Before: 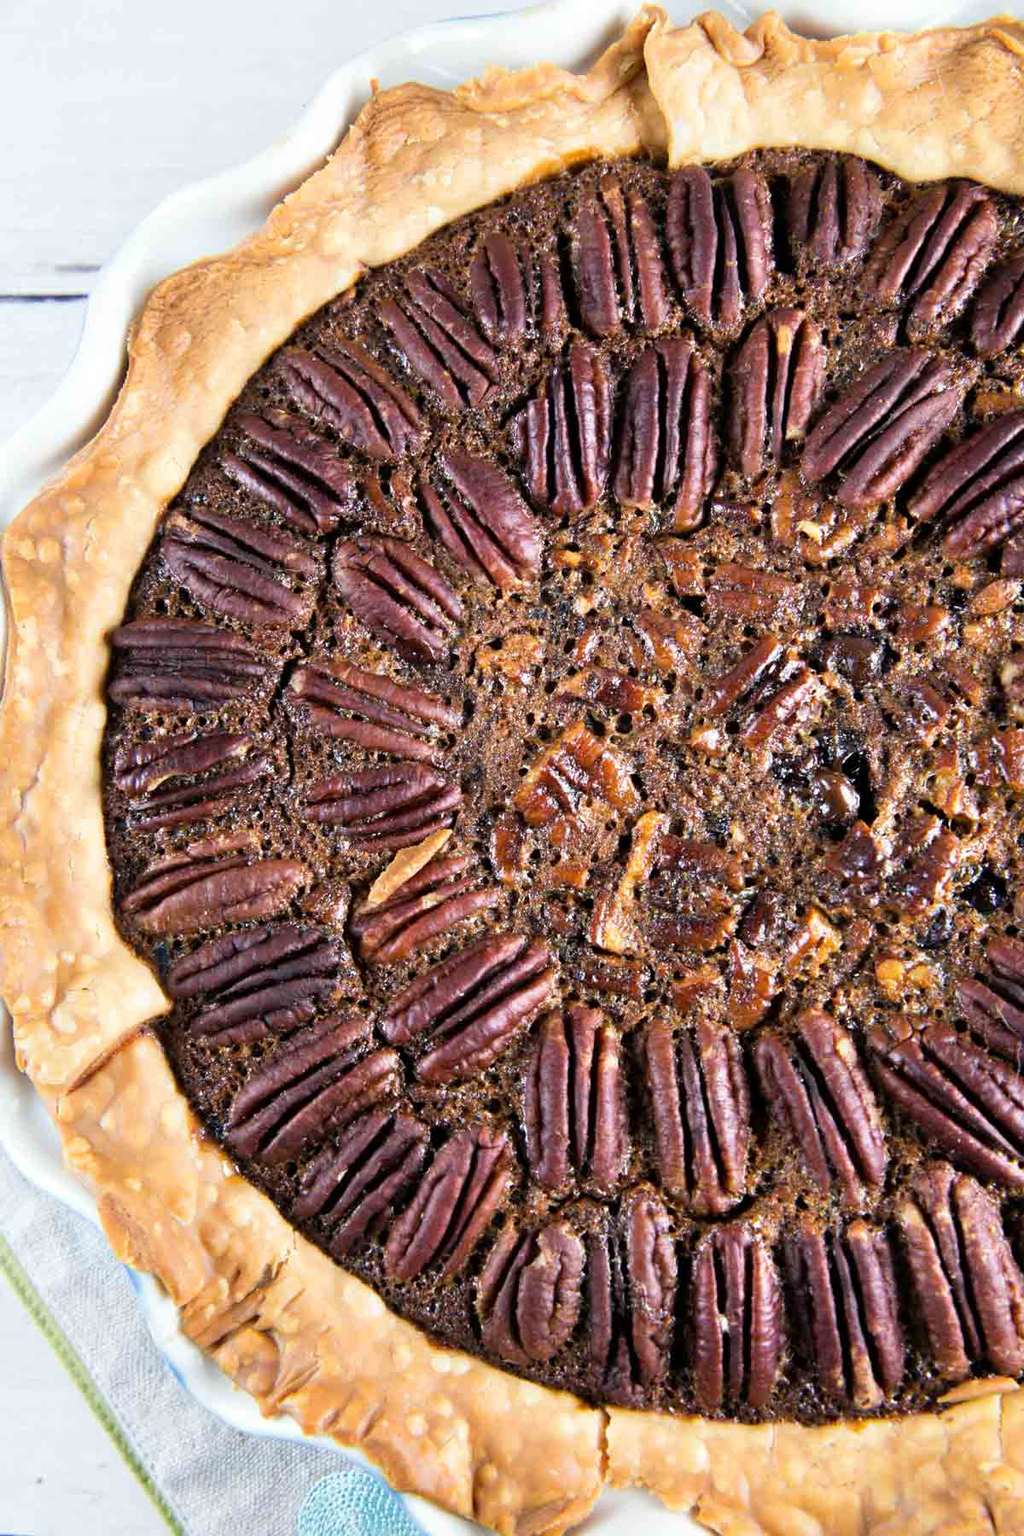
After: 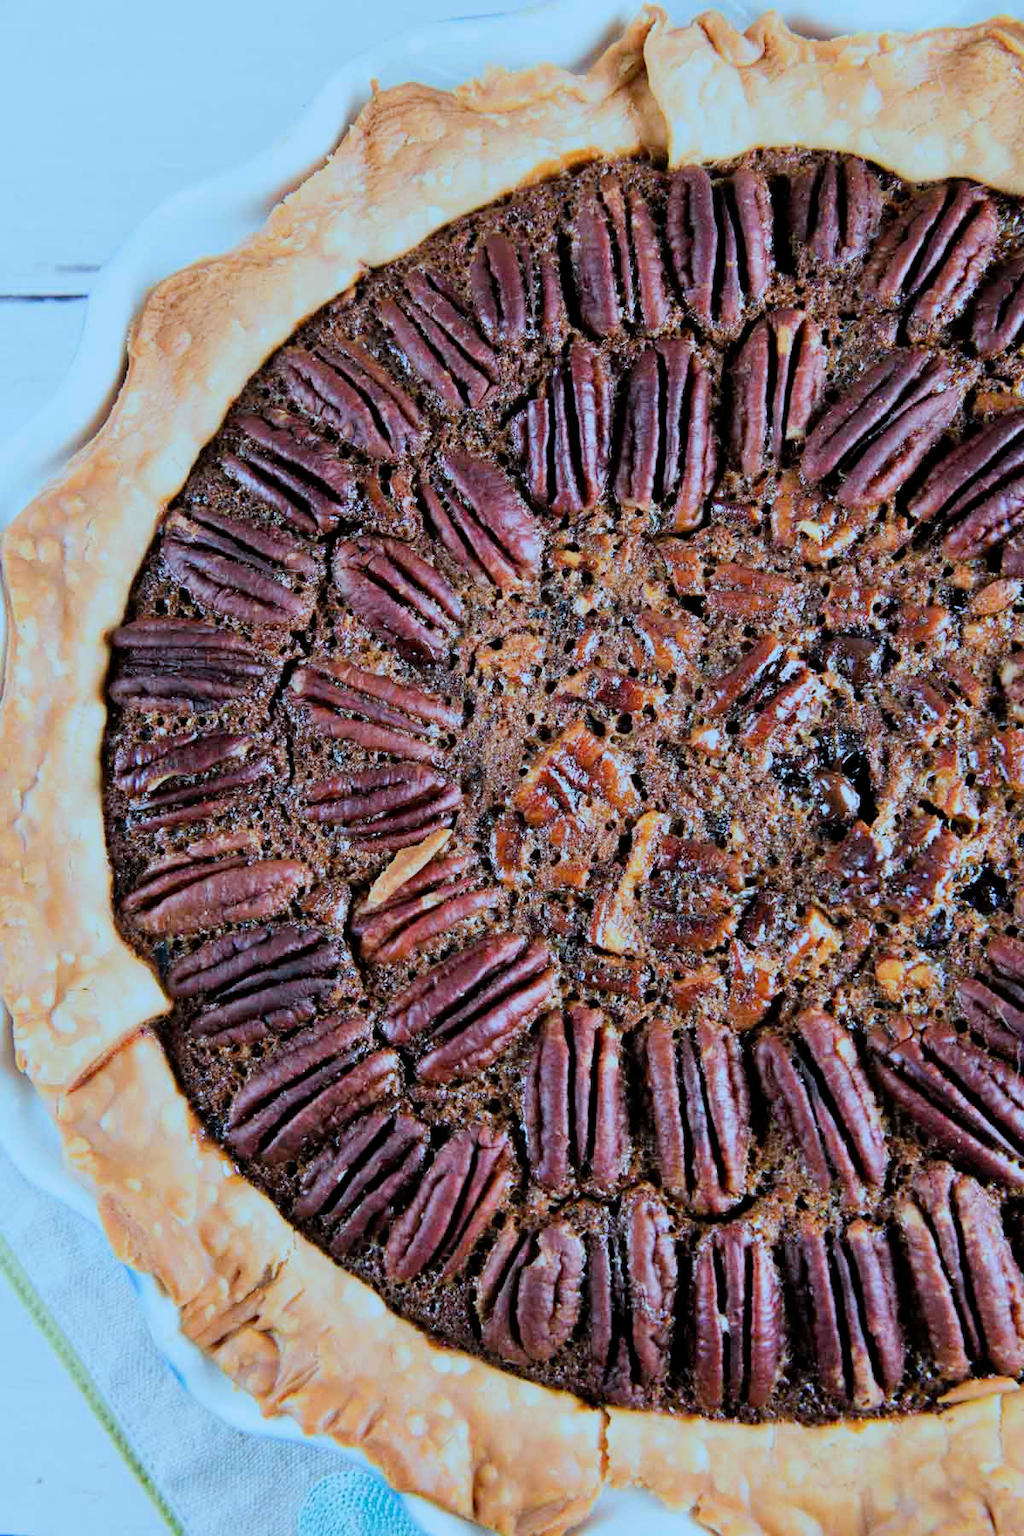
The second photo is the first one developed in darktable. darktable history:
color correction: highlights a* -9.73, highlights b* -21.22
bloom: size 5%, threshold 95%, strength 15%
filmic rgb: black relative exposure -7.65 EV, white relative exposure 4.56 EV, hardness 3.61
color contrast: green-magenta contrast 1.2, blue-yellow contrast 1.2
